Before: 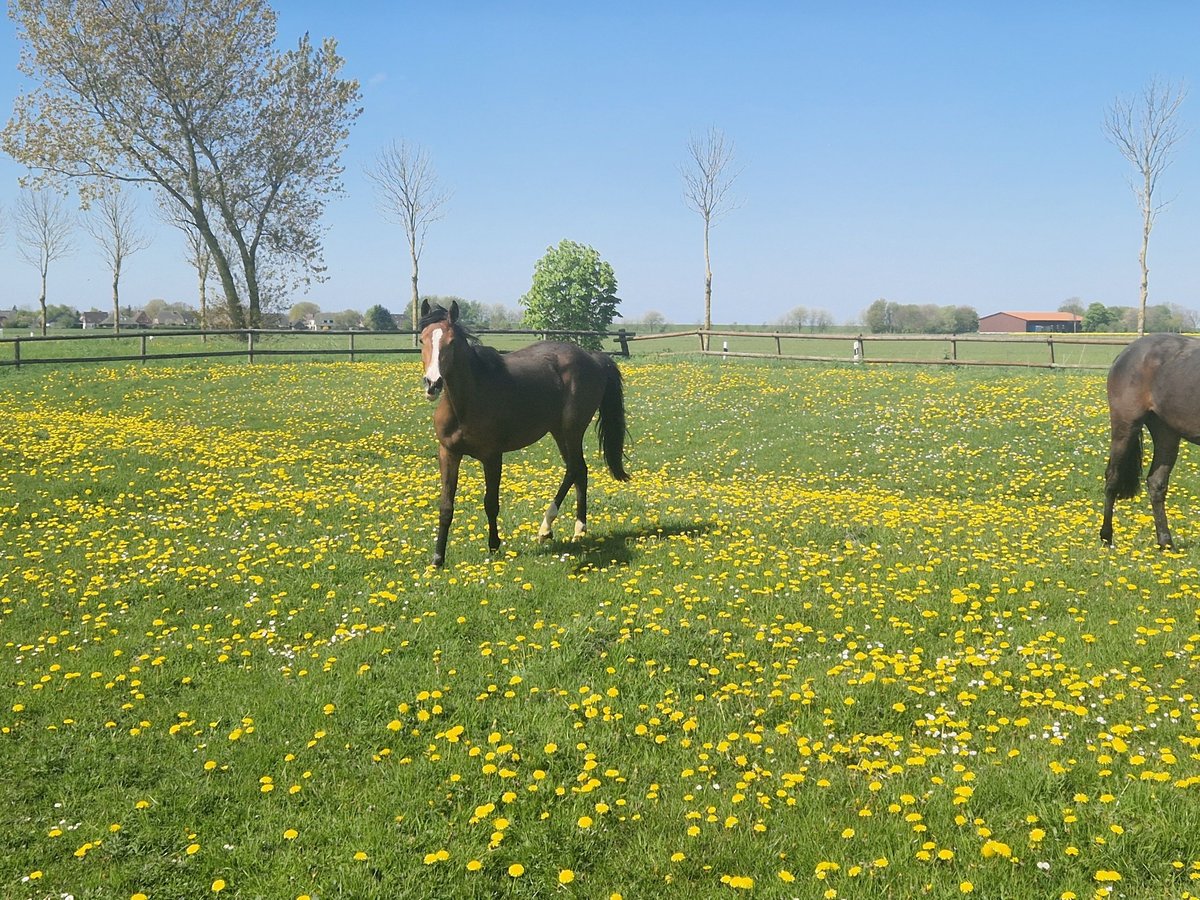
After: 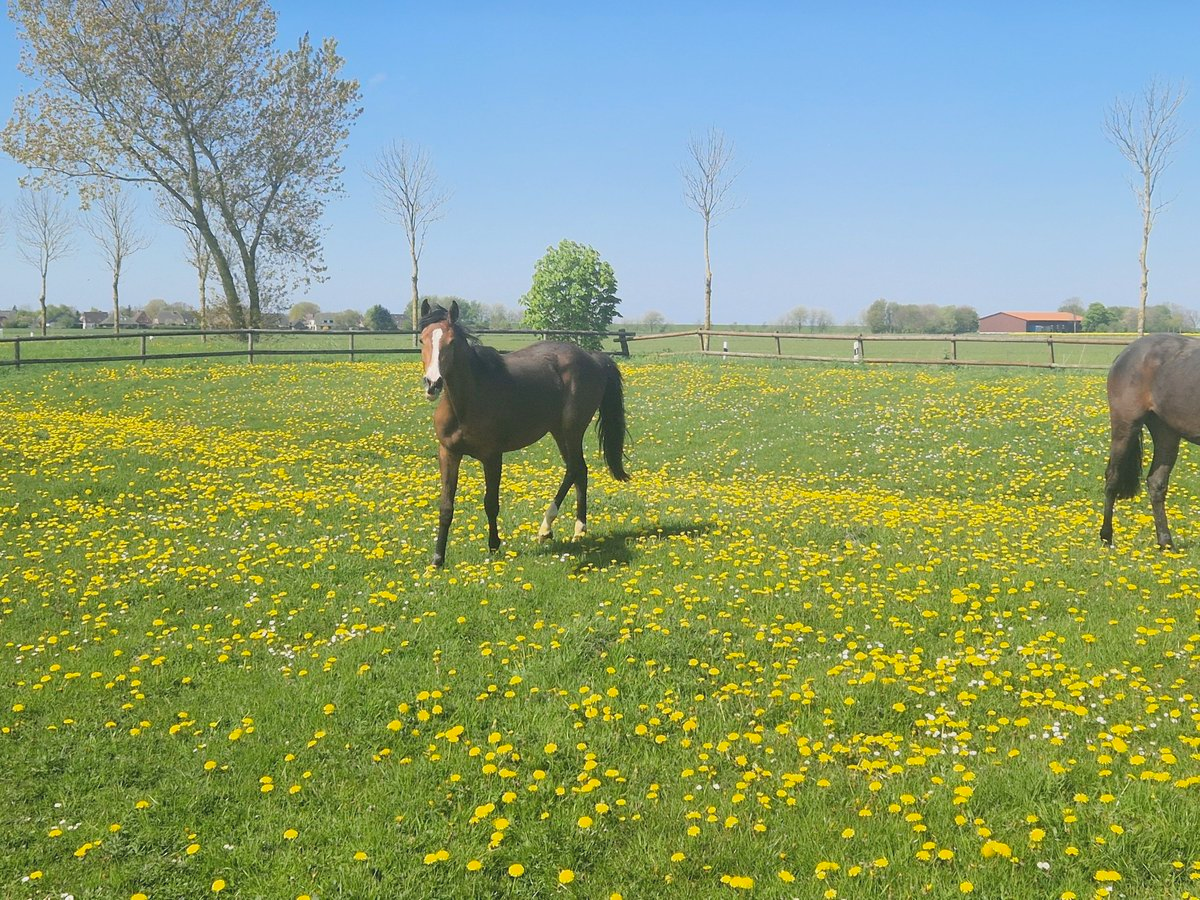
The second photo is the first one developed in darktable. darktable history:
contrast brightness saturation: contrast -0.092, brightness 0.049, saturation 0.083
